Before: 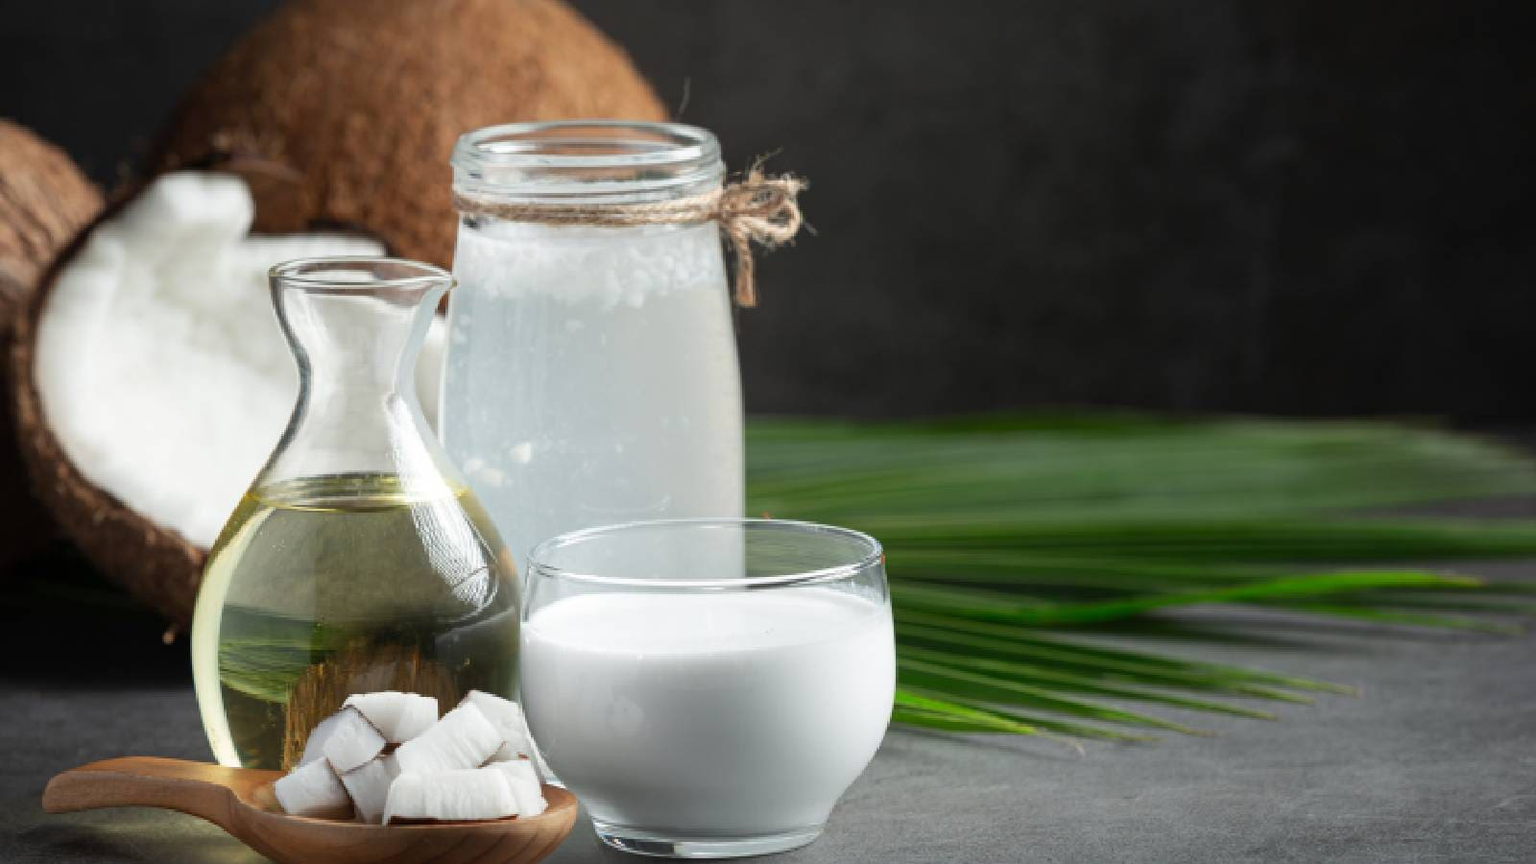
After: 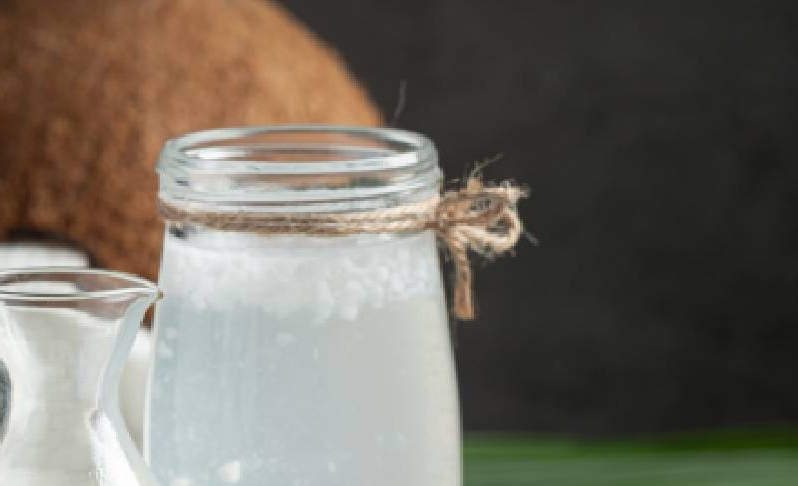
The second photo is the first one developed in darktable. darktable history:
crop: left 19.573%, right 30.535%, bottom 45.95%
contrast equalizer: octaves 7, y [[0.5, 0.5, 0.468, 0.5, 0.5, 0.5], [0.5 ×6], [0.5 ×6], [0 ×6], [0 ×6]]
